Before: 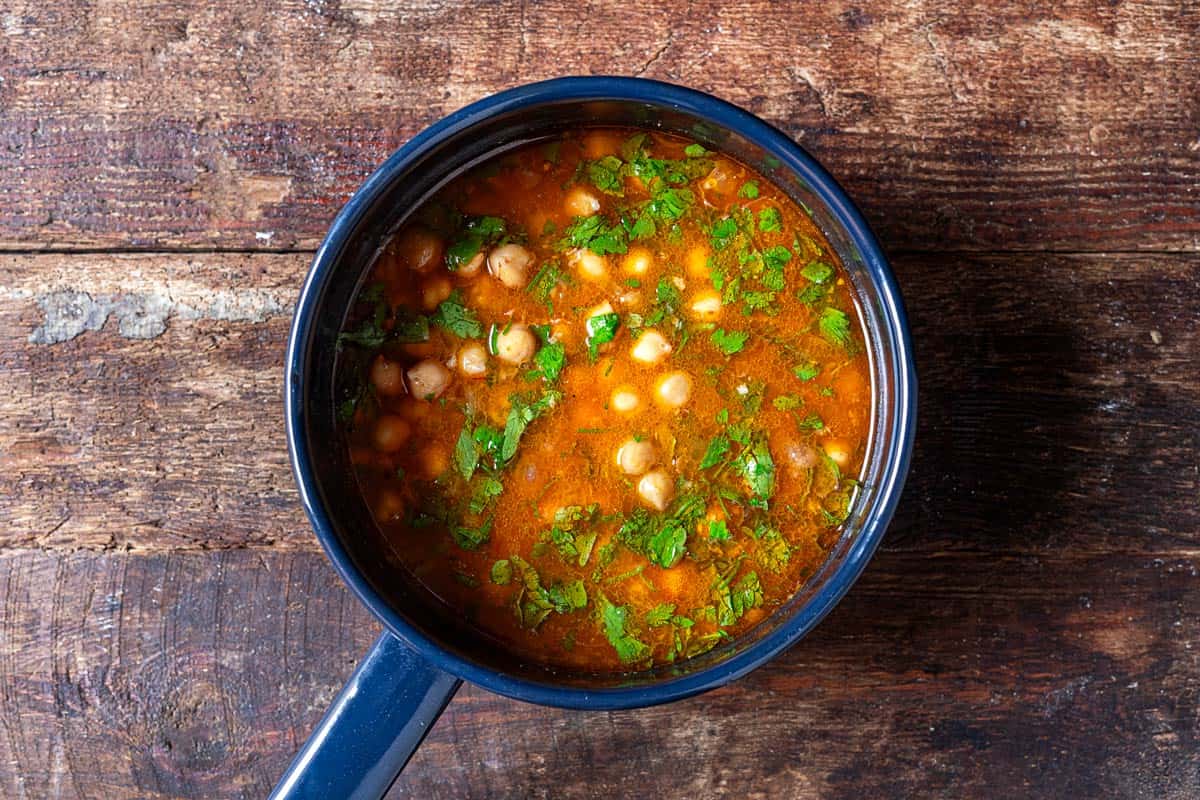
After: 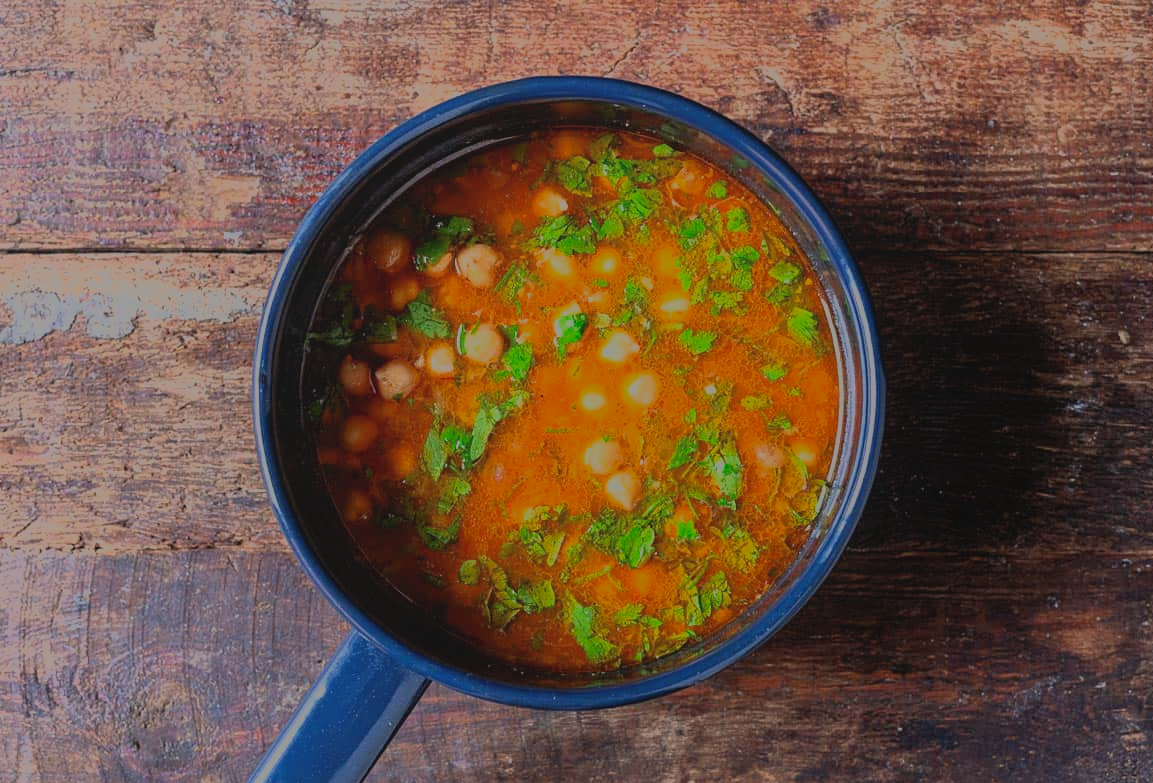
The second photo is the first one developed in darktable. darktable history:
crop and rotate: left 2.72%, right 1.177%, bottom 2.003%
filmic rgb: black relative exposure -13.13 EV, white relative exposure 4.04 EV, threshold 2.97 EV, target white luminance 85.139%, hardness 6.29, latitude 42.45%, contrast 0.855, shadows ↔ highlights balance 8.68%, color science v6 (2022), iterations of high-quality reconstruction 0, enable highlight reconstruction true
local contrast: highlights 70%, shadows 65%, detail 81%, midtone range 0.326
